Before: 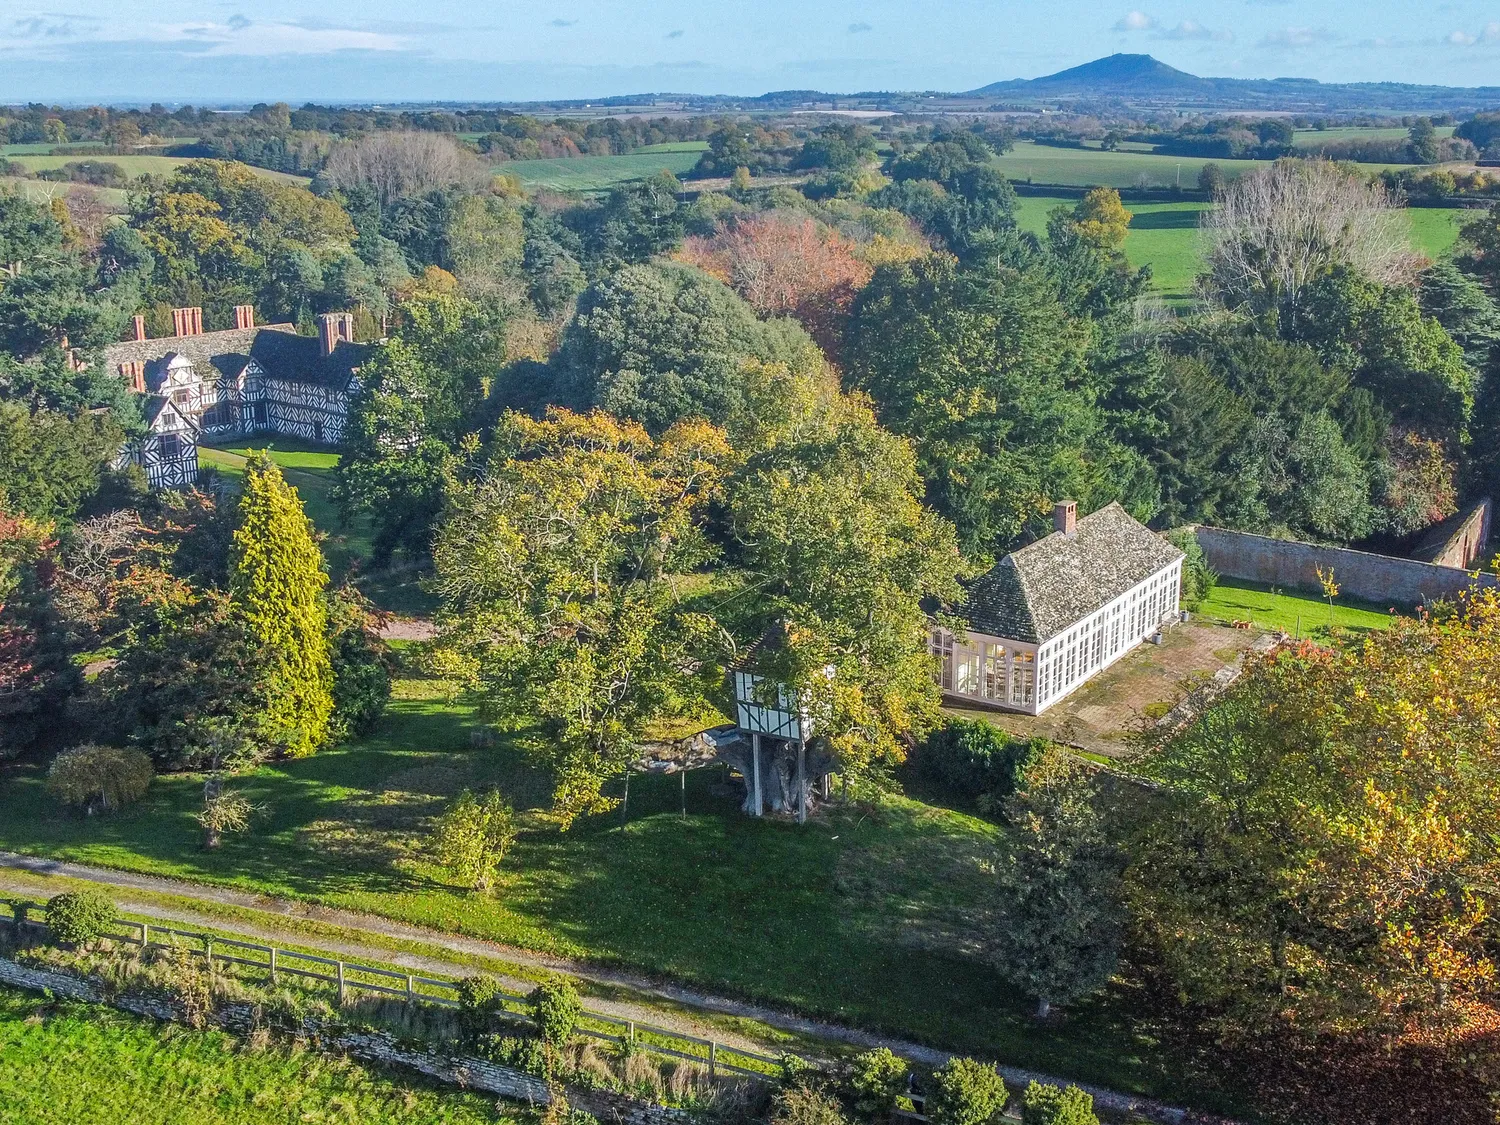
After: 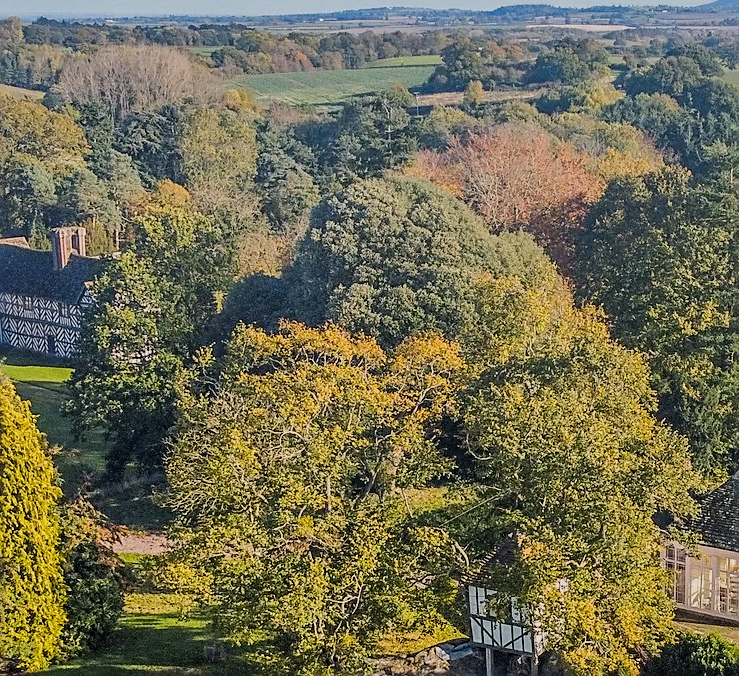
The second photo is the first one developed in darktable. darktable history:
color contrast: green-magenta contrast 0.8, blue-yellow contrast 1.1, unbound 0
sharpen: on, module defaults
white balance: red 1.127, blue 0.943
crop: left 17.835%, top 7.675%, right 32.881%, bottom 32.213%
filmic rgb: black relative exposure -7.65 EV, white relative exposure 4.56 EV, hardness 3.61, contrast 1.05
